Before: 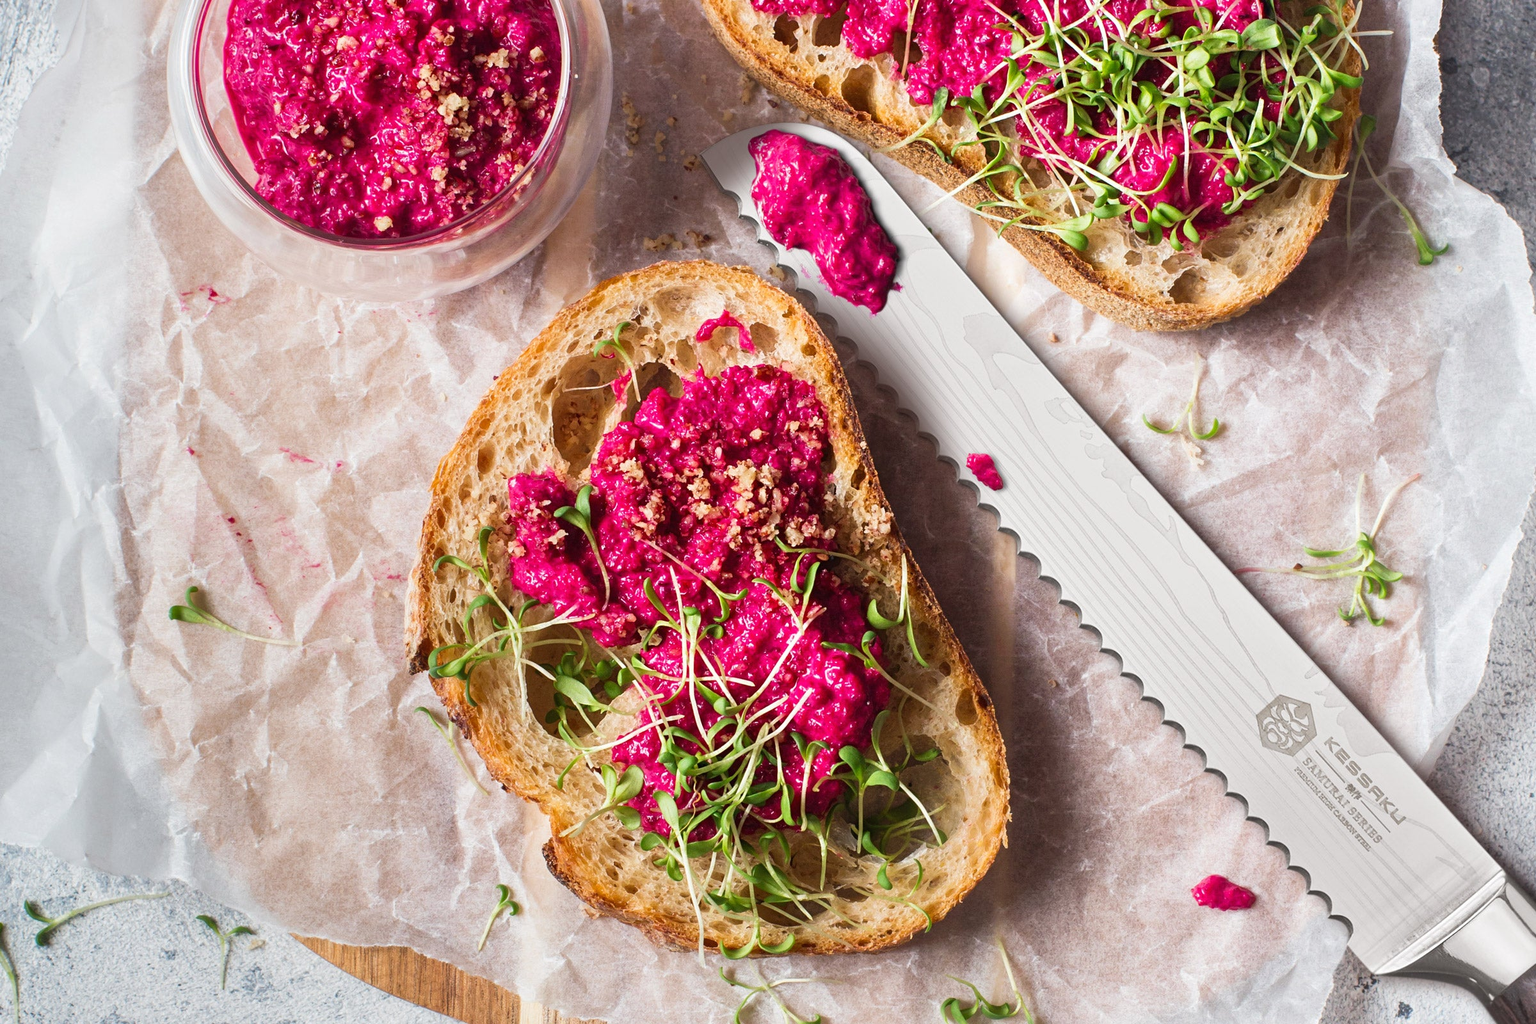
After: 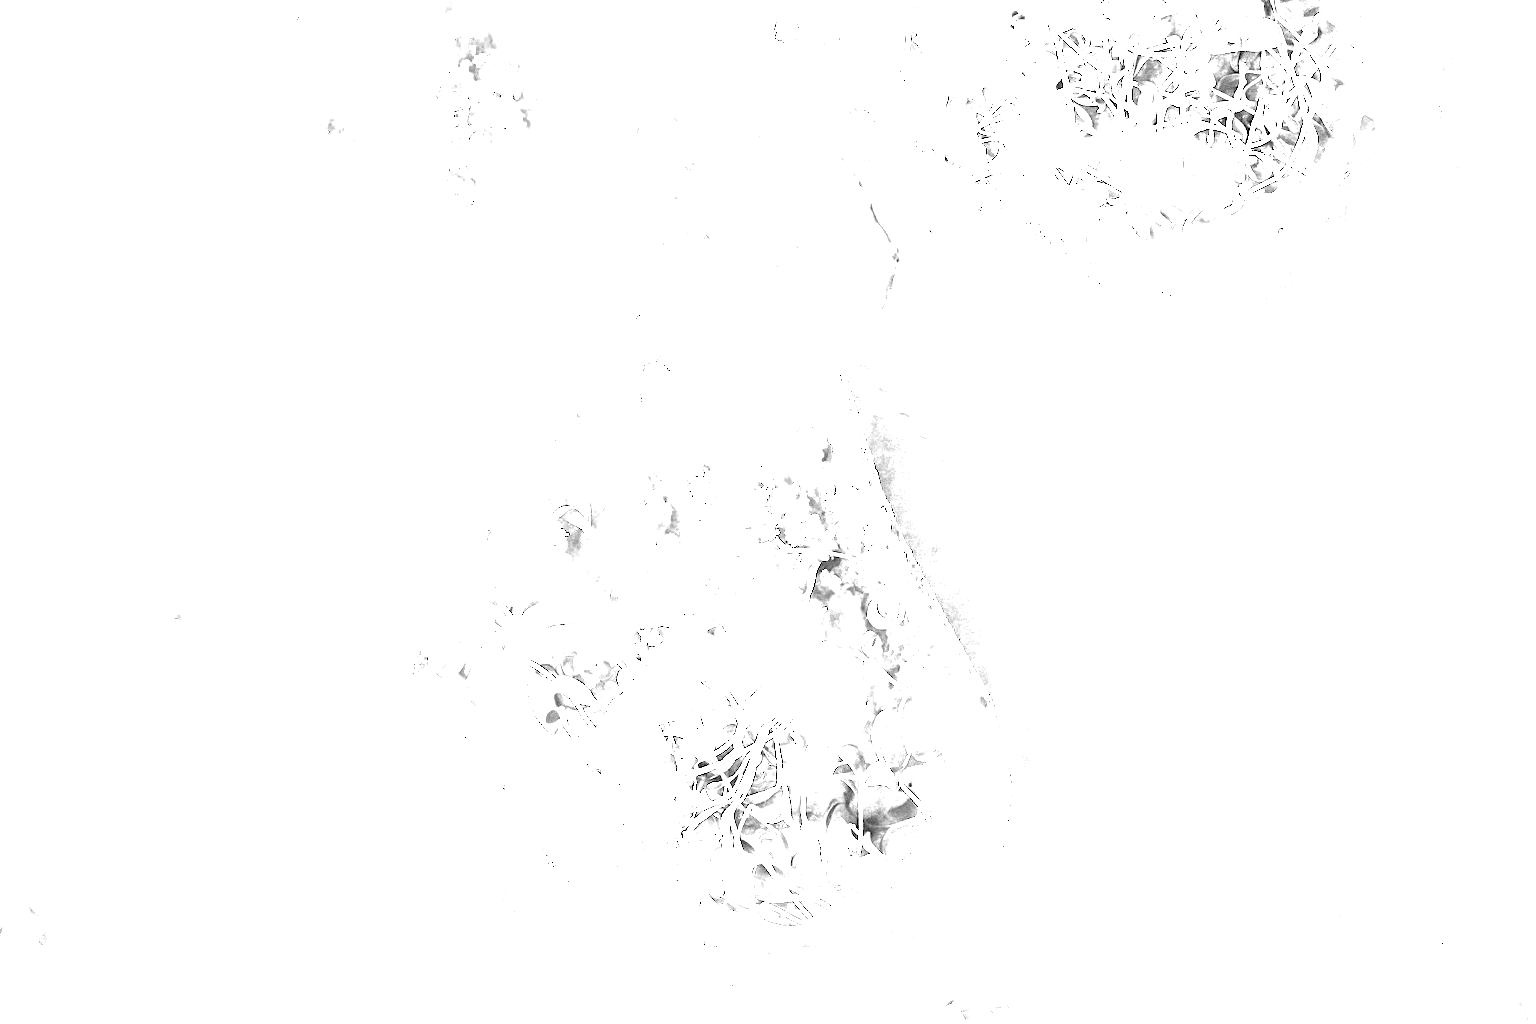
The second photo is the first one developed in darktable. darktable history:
tone equalizer: on, module defaults
color calibration: output gray [0.267, 0.423, 0.261, 0], illuminant same as pipeline (D50), adaptation none (bypass)
white balance: red 8, blue 8
